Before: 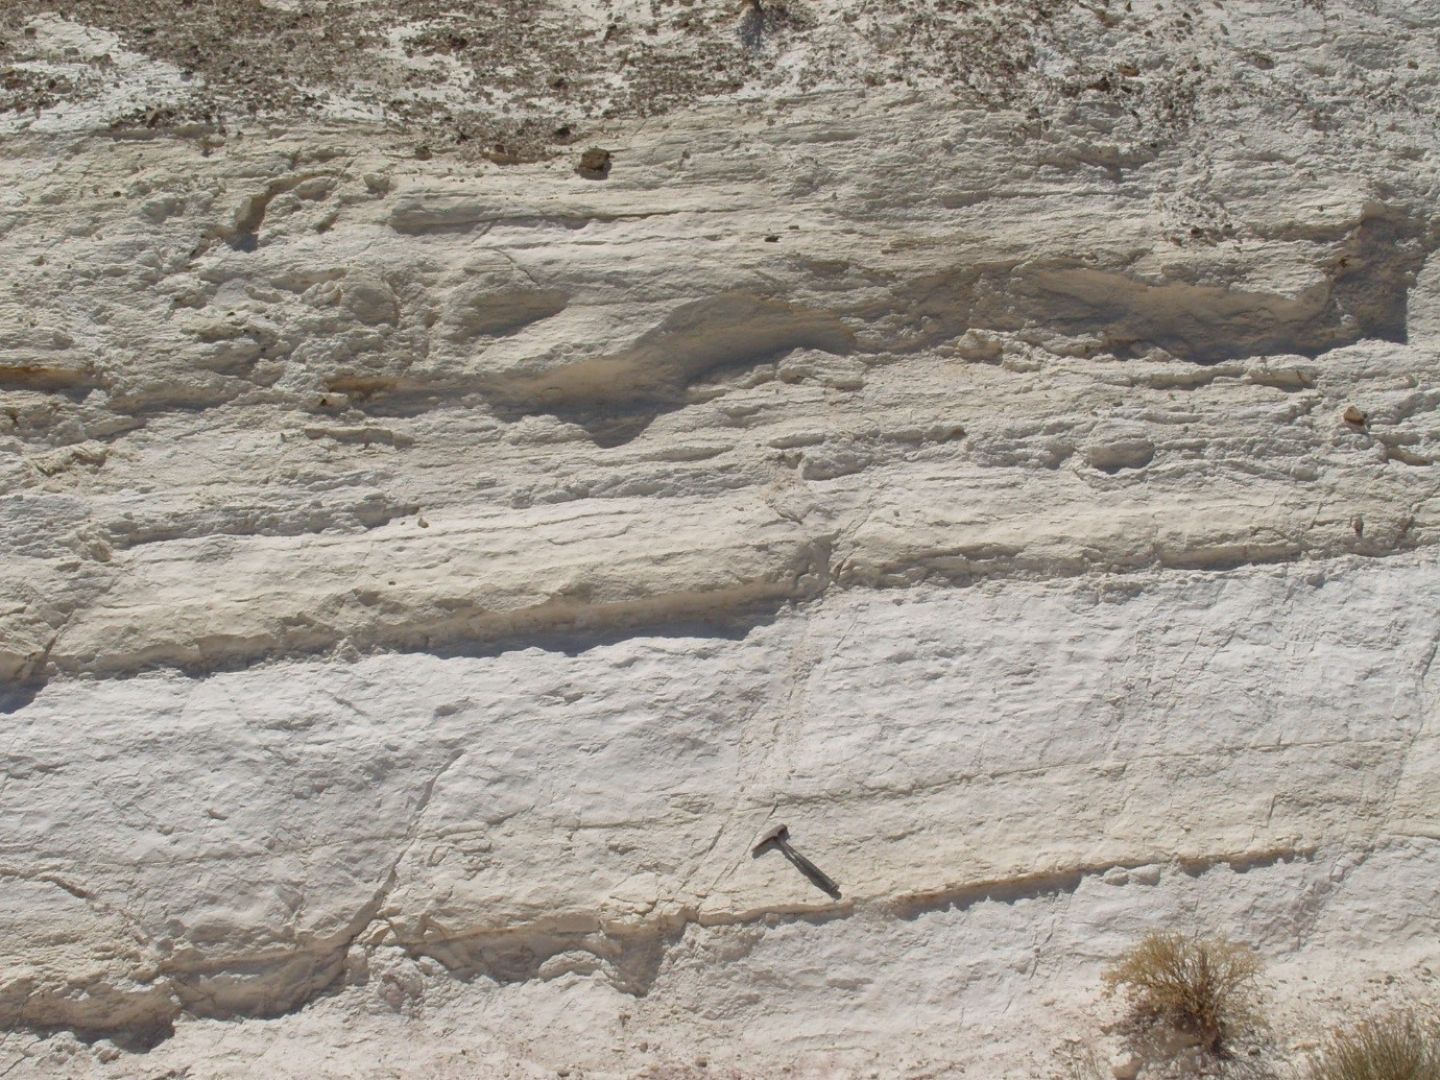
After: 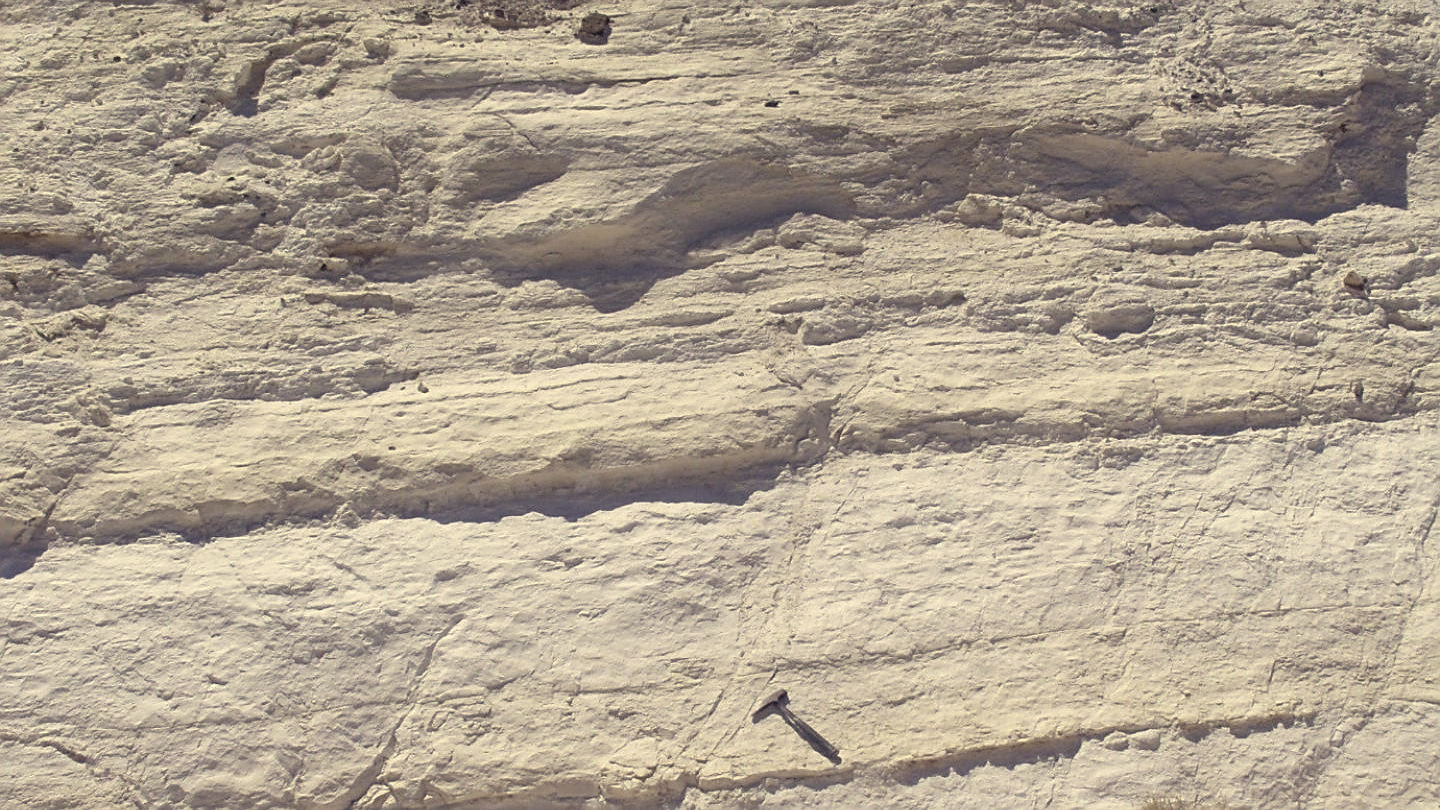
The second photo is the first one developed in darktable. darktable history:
color correction: highlights a* 19.59, highlights b* 27.49, shadows a* 3.46, shadows b* -17.28, saturation 0.73
sharpen: on, module defaults
color balance: mode lift, gamma, gain (sRGB), lift [0.997, 0.979, 1.021, 1.011], gamma [1, 1.084, 0.916, 0.998], gain [1, 0.87, 1.13, 1.101], contrast 4.55%, contrast fulcrum 38.24%, output saturation 104.09%
crop and rotate: top 12.5%, bottom 12.5%
